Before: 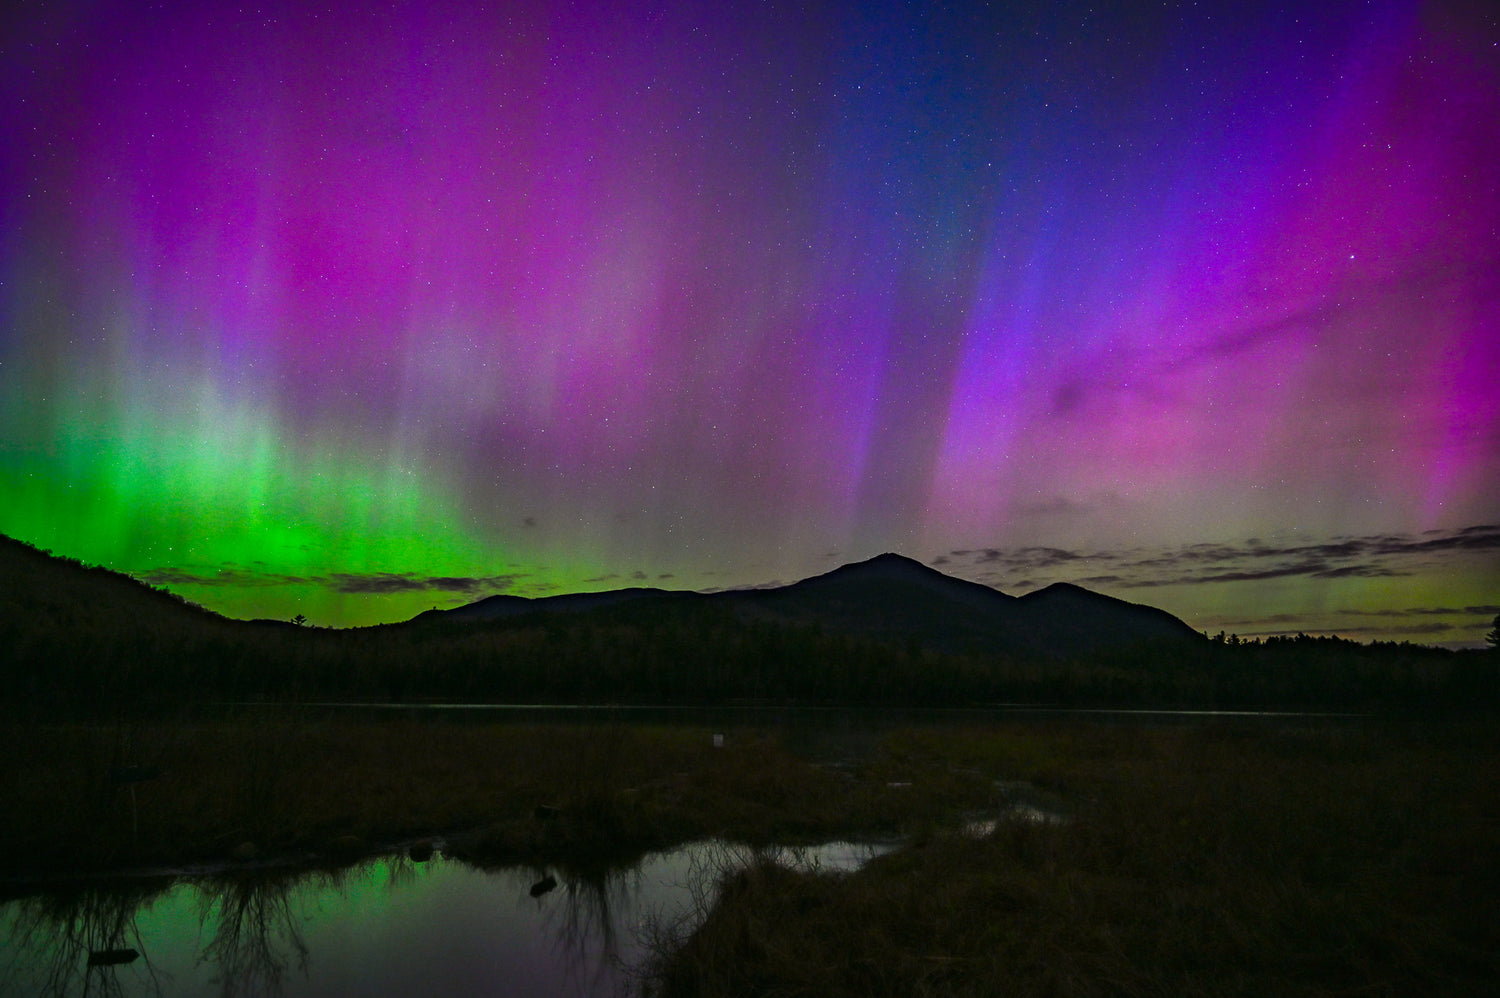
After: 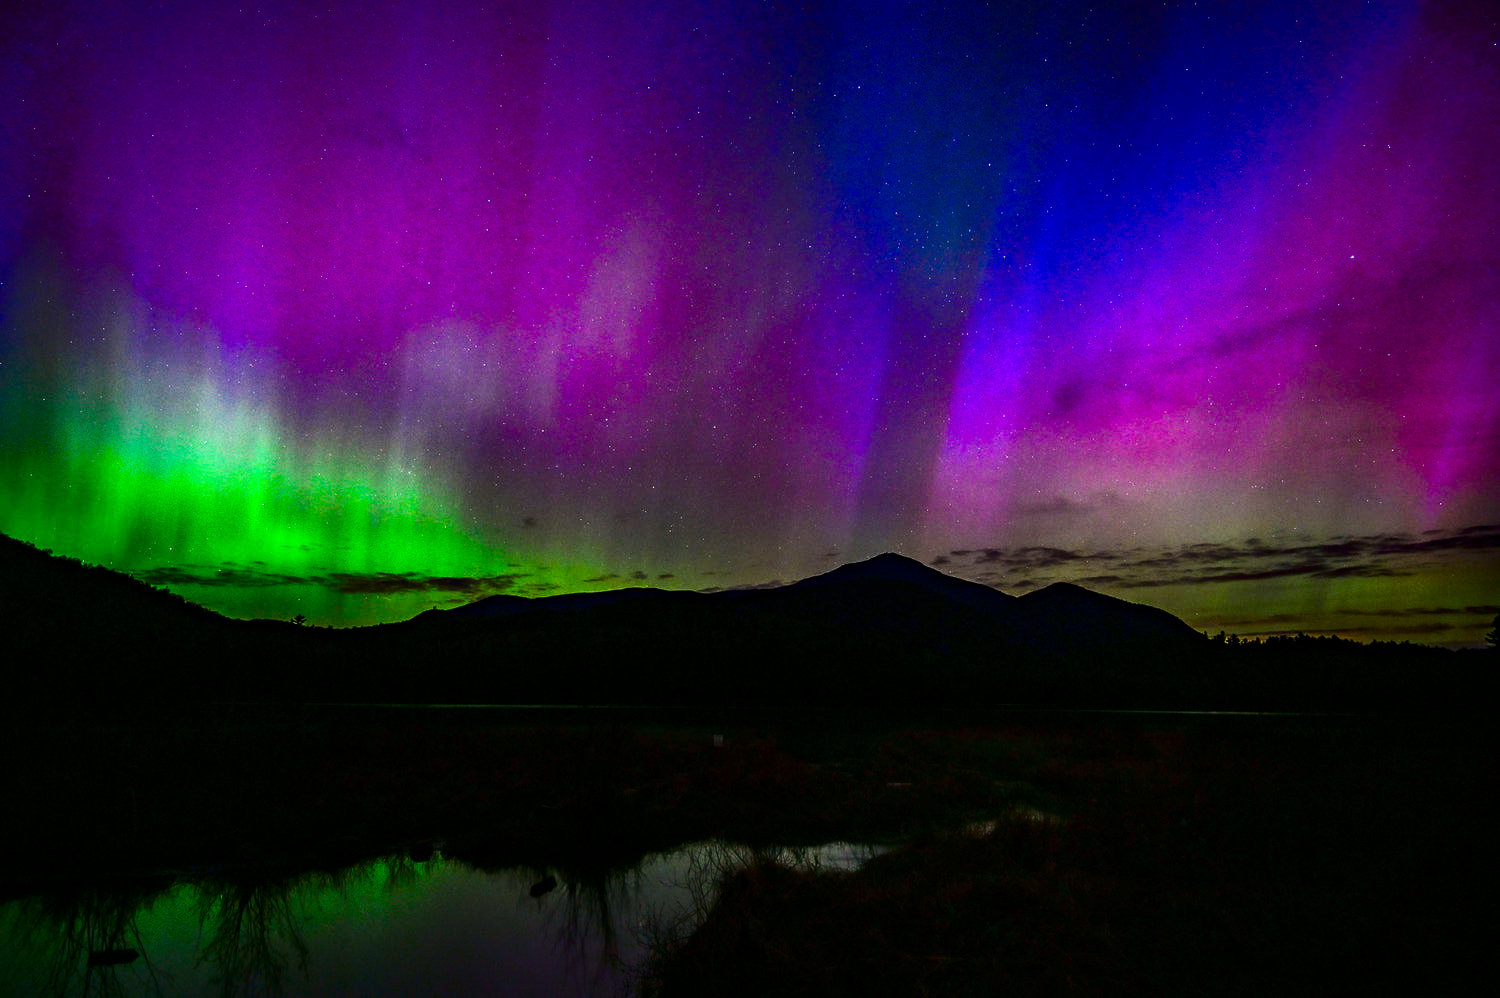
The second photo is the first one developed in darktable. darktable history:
local contrast: highlights 106%, shadows 101%, detail 120%, midtone range 0.2
color balance rgb: linear chroma grading › global chroma 14.817%, perceptual saturation grading › global saturation -0.113%, global vibrance 20%
contrast brightness saturation: contrast 0.309, brightness -0.076, saturation 0.166
